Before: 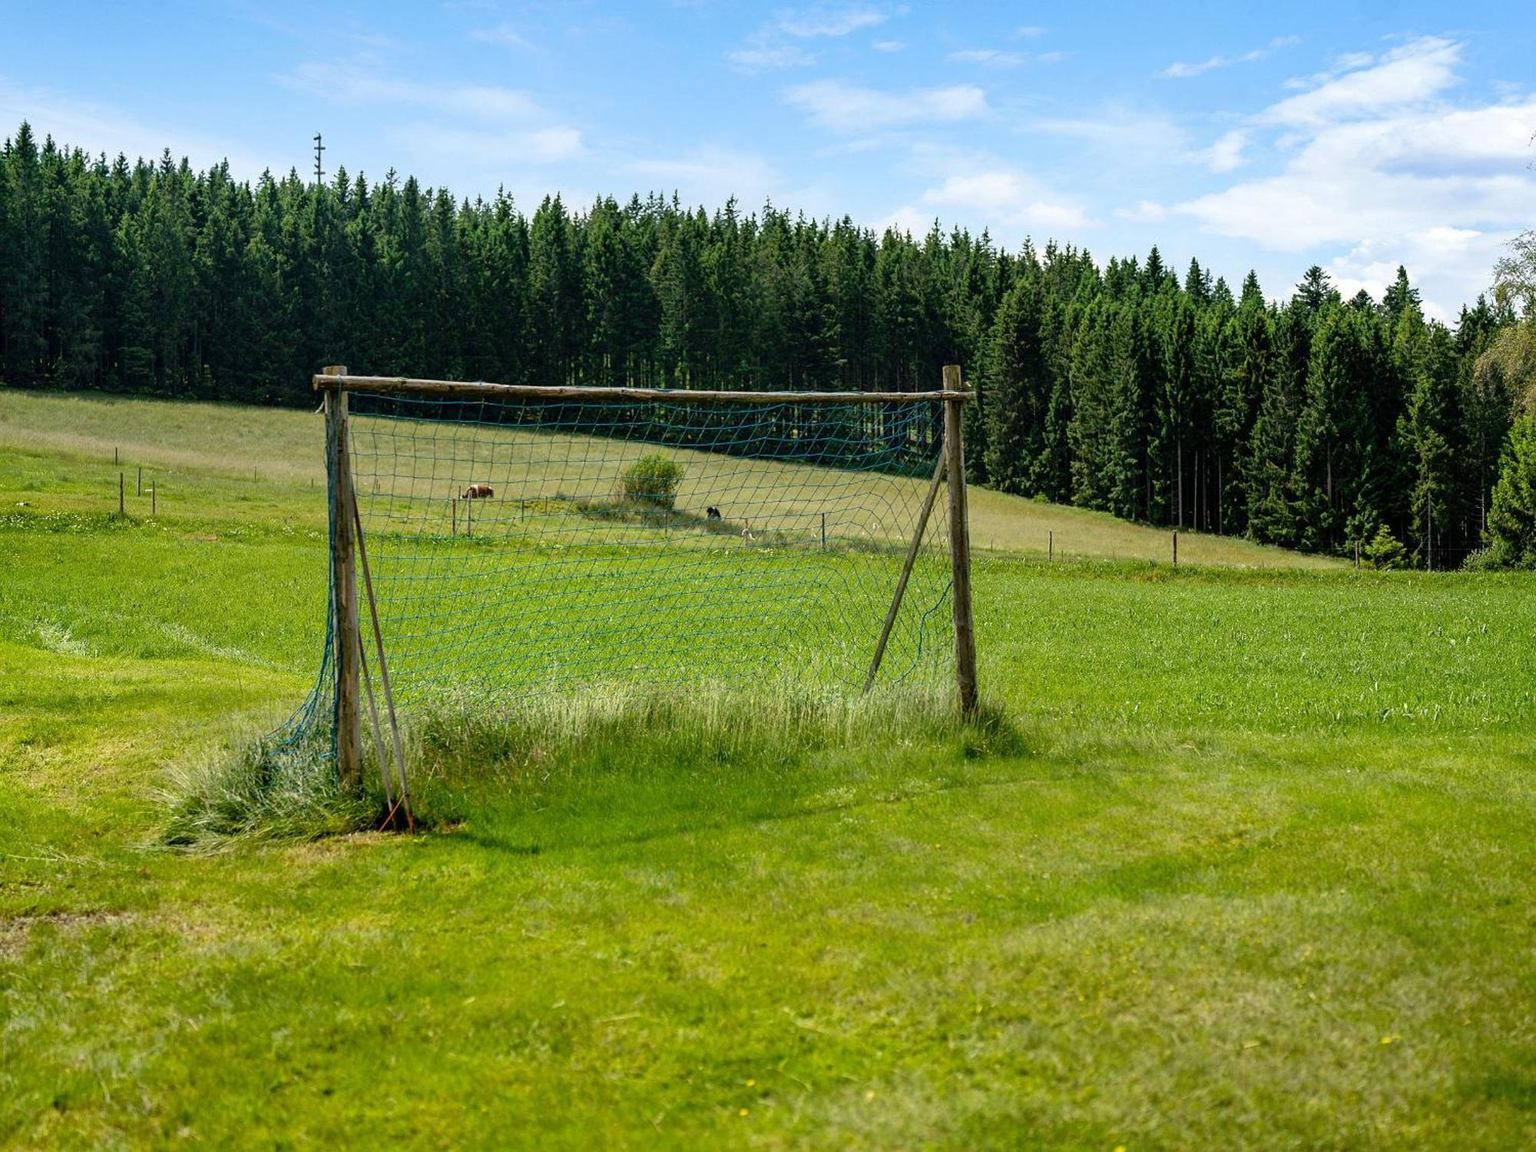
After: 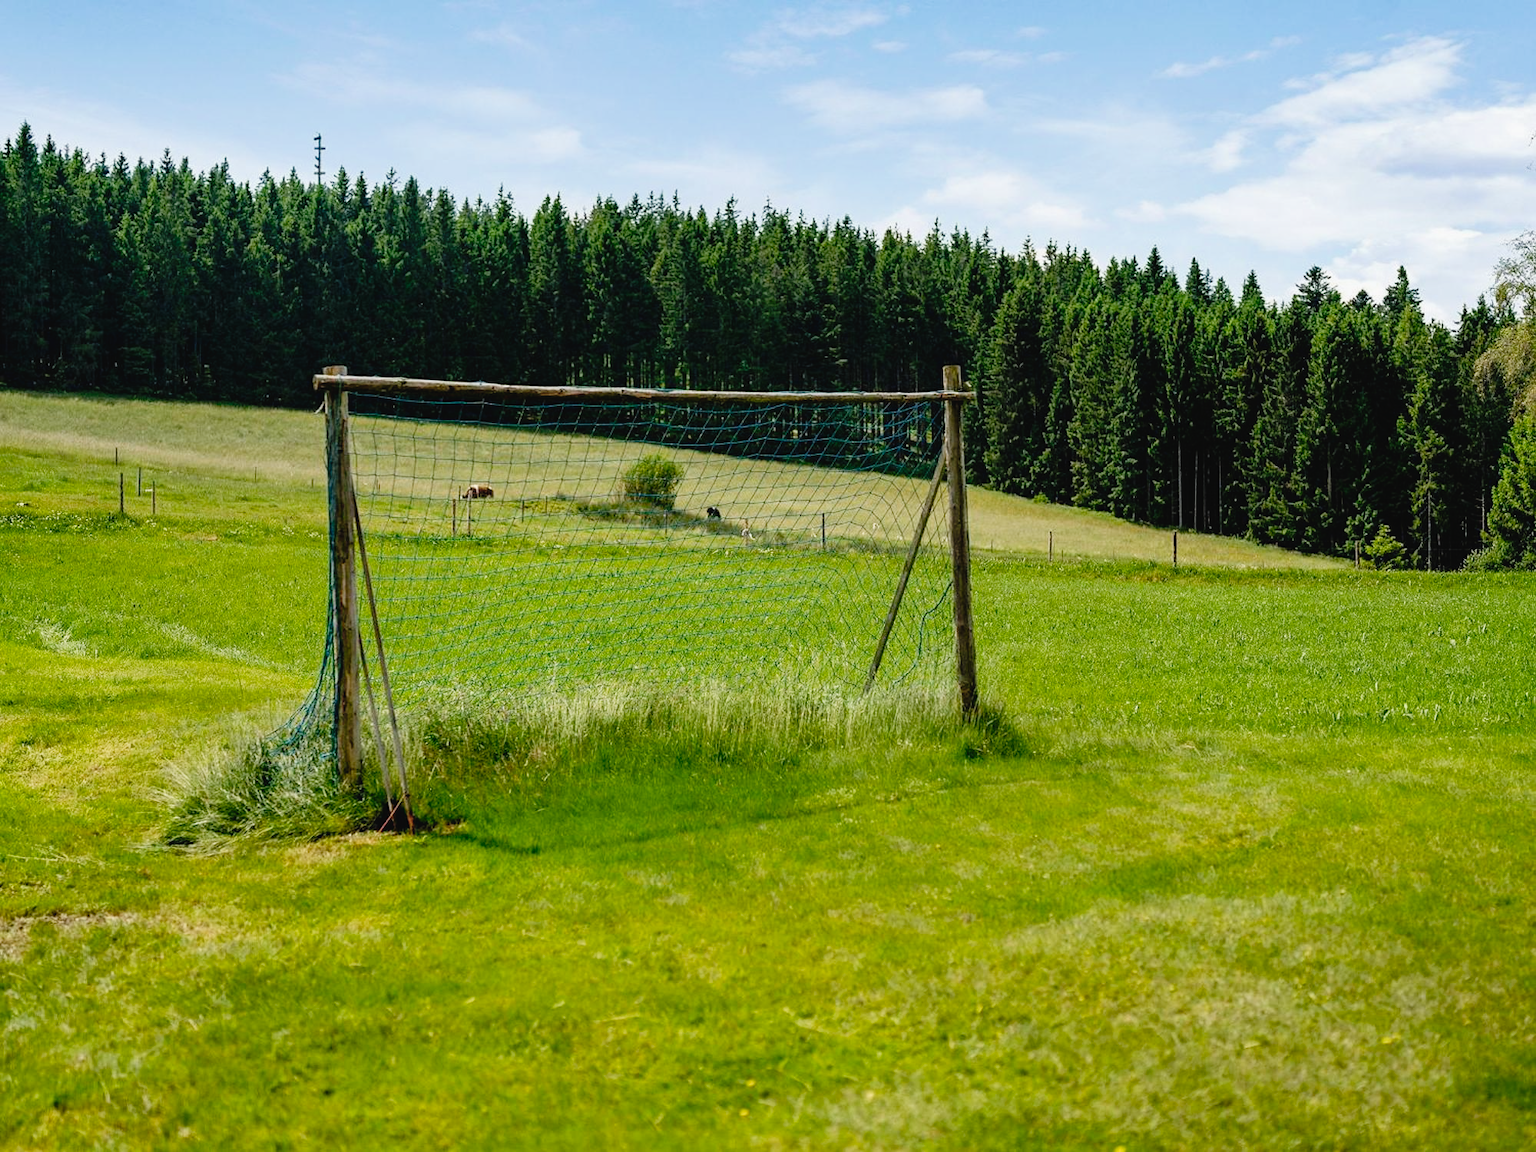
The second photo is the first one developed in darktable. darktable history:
tone curve: curves: ch0 [(0.003, 0.029) (0.037, 0.036) (0.149, 0.117) (0.297, 0.318) (0.422, 0.474) (0.531, 0.6) (0.743, 0.809) (0.877, 0.901) (1, 0.98)]; ch1 [(0, 0) (0.305, 0.325) (0.453, 0.437) (0.482, 0.479) (0.501, 0.5) (0.506, 0.503) (0.567, 0.572) (0.605, 0.608) (0.668, 0.69) (1, 1)]; ch2 [(0, 0) (0.313, 0.306) (0.4, 0.399) (0.45, 0.48) (0.499, 0.502) (0.512, 0.523) (0.57, 0.595) (0.653, 0.662) (1, 1)], preserve colors none
color calibration: gray › normalize channels true, illuminant same as pipeline (D50), adaptation XYZ, x 0.347, y 0.359, temperature 5023.7 K, gamut compression 0.005
color zones: curves: ch0 [(0, 0.465) (0.092, 0.596) (0.289, 0.464) (0.429, 0.453) (0.571, 0.464) (0.714, 0.455) (0.857, 0.462) (1, 0.465)]
